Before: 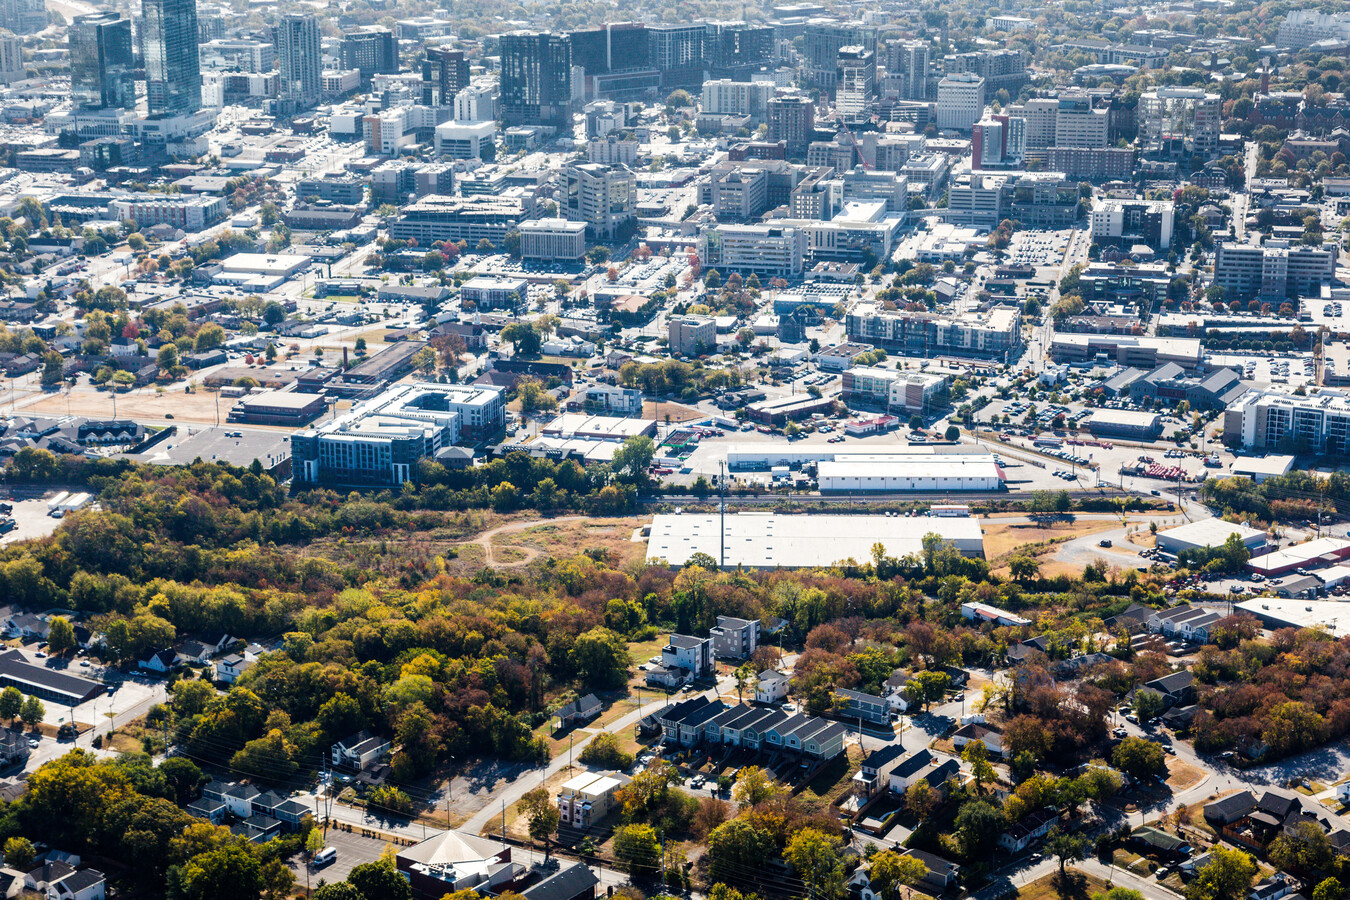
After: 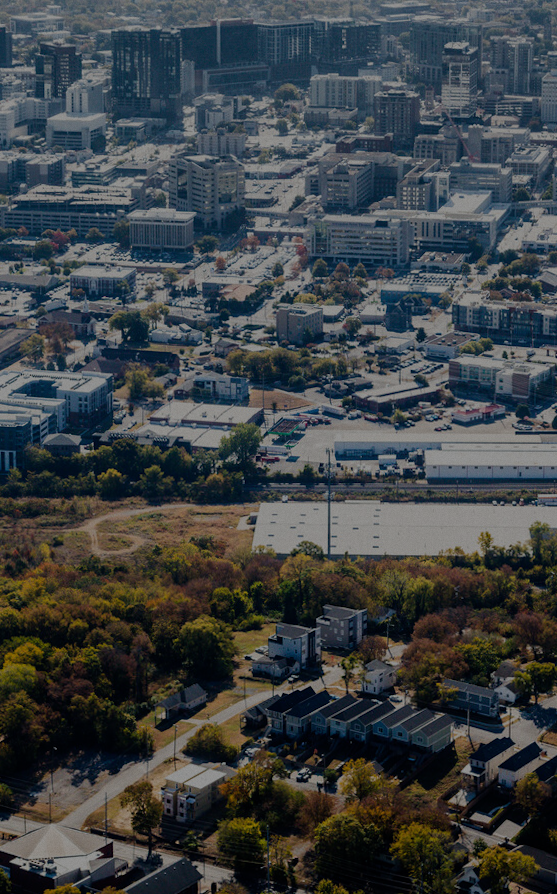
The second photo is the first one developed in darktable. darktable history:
base curve: curves: ch0 [(0, 0) (0.235, 0.266) (0.503, 0.496) (0.786, 0.72) (1, 1)]
crop: left 28.583%, right 29.231%
grain: coarseness 0.09 ISO, strength 10%
rotate and perspective: rotation 0.226°, lens shift (vertical) -0.042, crop left 0.023, crop right 0.982, crop top 0.006, crop bottom 0.994
exposure: exposure -2.002 EV, compensate highlight preservation false
